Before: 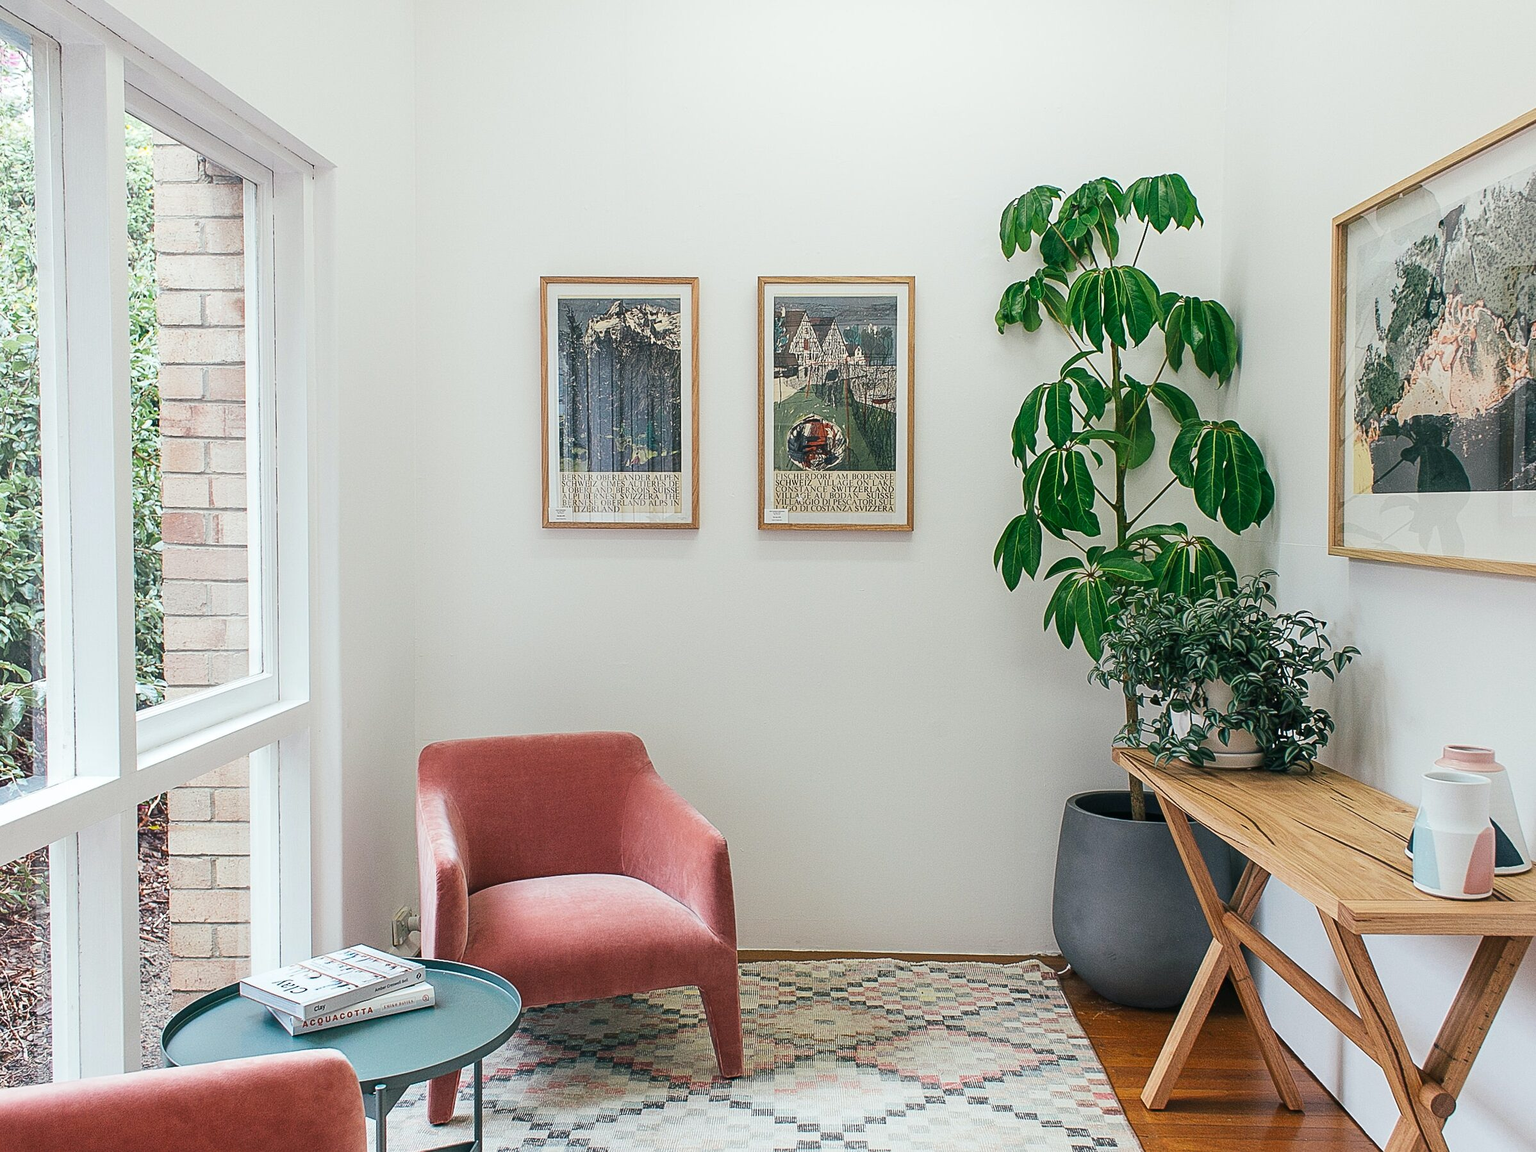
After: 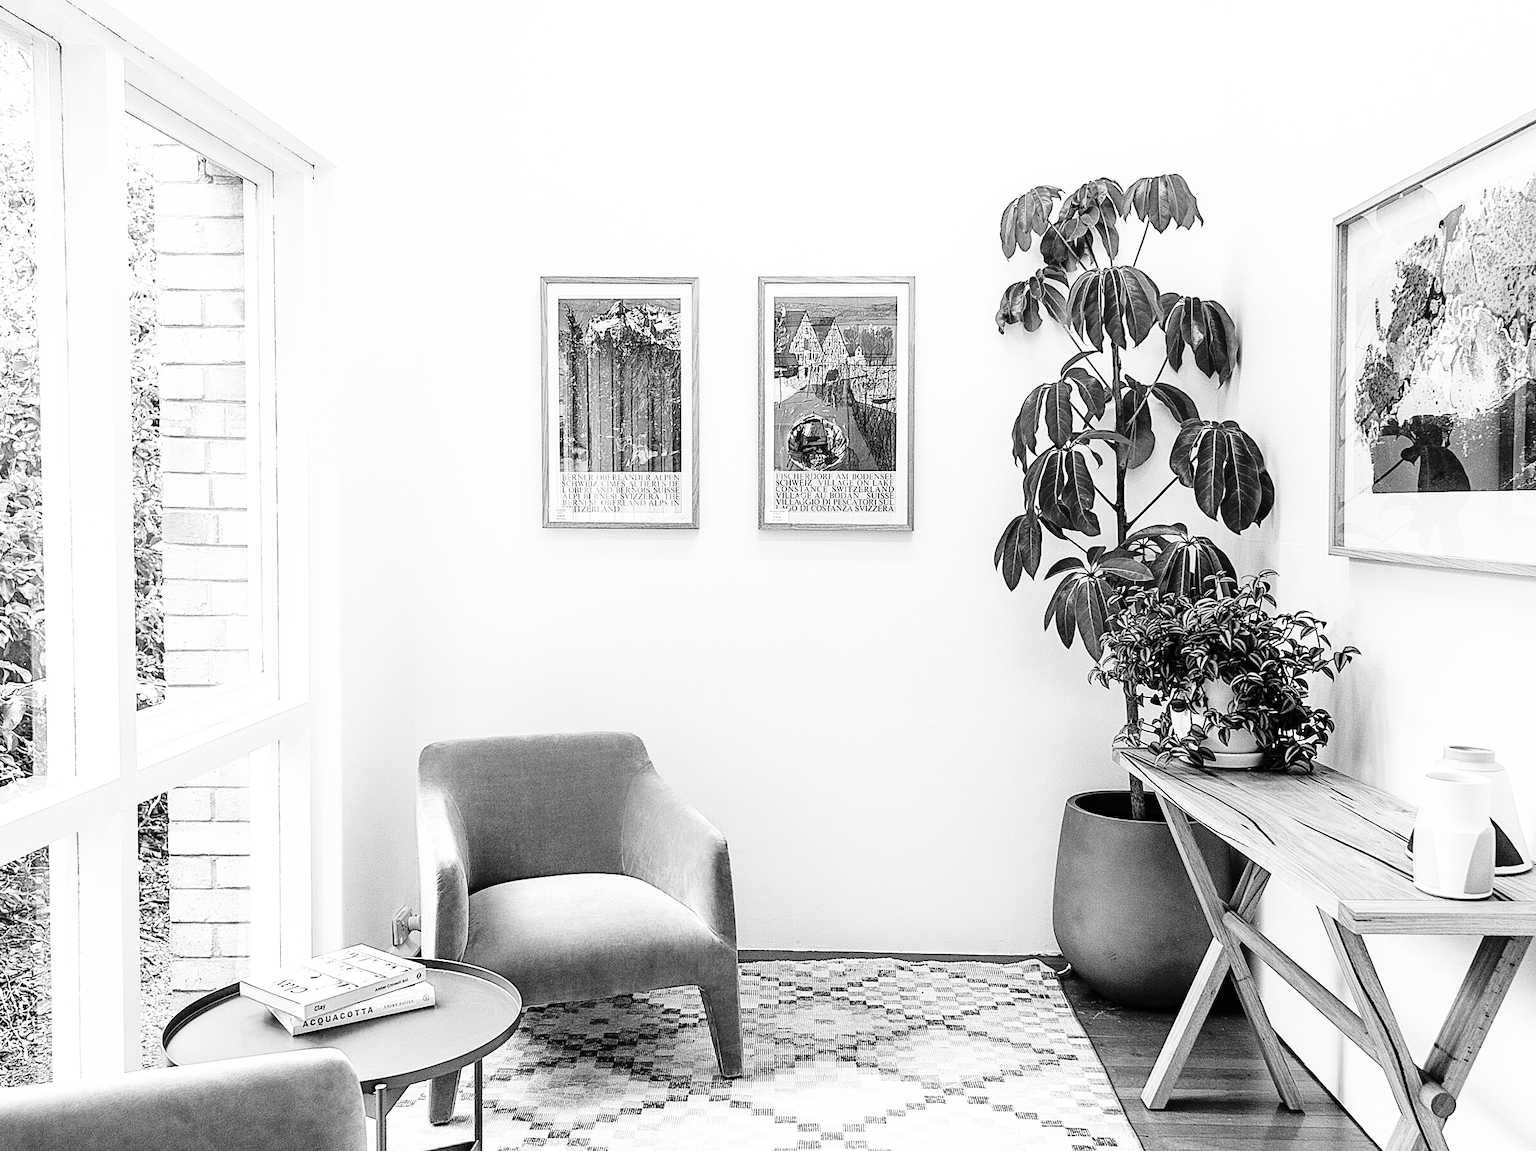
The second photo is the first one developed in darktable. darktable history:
monochrome: on, module defaults
tone equalizer: -8 EV -0.417 EV, -7 EV -0.389 EV, -6 EV -0.333 EV, -5 EV -0.222 EV, -3 EV 0.222 EV, -2 EV 0.333 EV, -1 EV 0.389 EV, +0 EV 0.417 EV, edges refinement/feathering 500, mask exposure compensation -1.57 EV, preserve details no
fill light: exposure -2 EV, width 8.6
base curve: curves: ch0 [(0, 0) (0.008, 0.007) (0.022, 0.029) (0.048, 0.089) (0.092, 0.197) (0.191, 0.399) (0.275, 0.534) (0.357, 0.65) (0.477, 0.78) (0.542, 0.833) (0.799, 0.973) (1, 1)], preserve colors none
